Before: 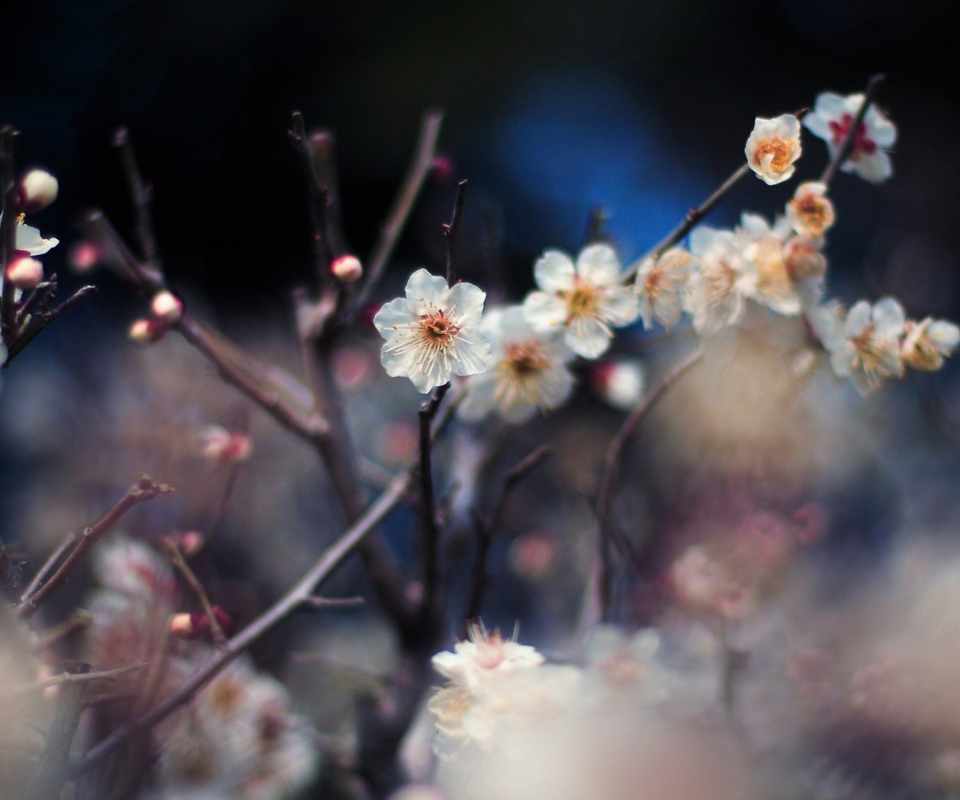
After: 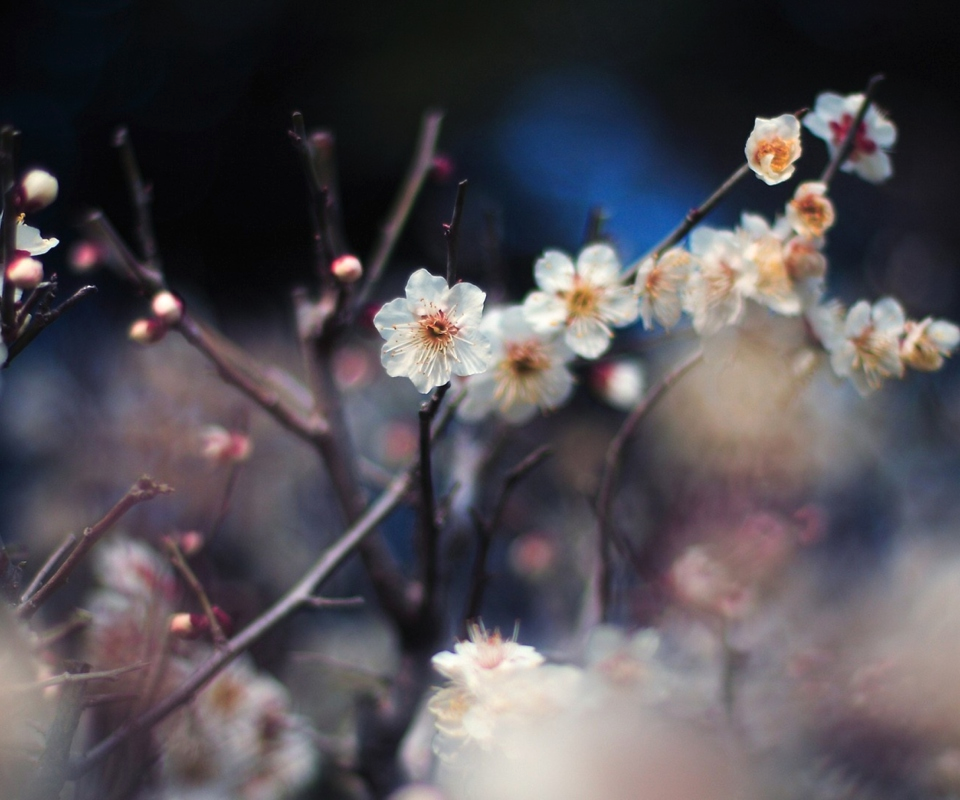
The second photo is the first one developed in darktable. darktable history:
exposure: black level correction -0.001, exposure 0.08 EV, compensate highlight preservation false
sharpen: radius 2.903, amount 0.87, threshold 47.389
